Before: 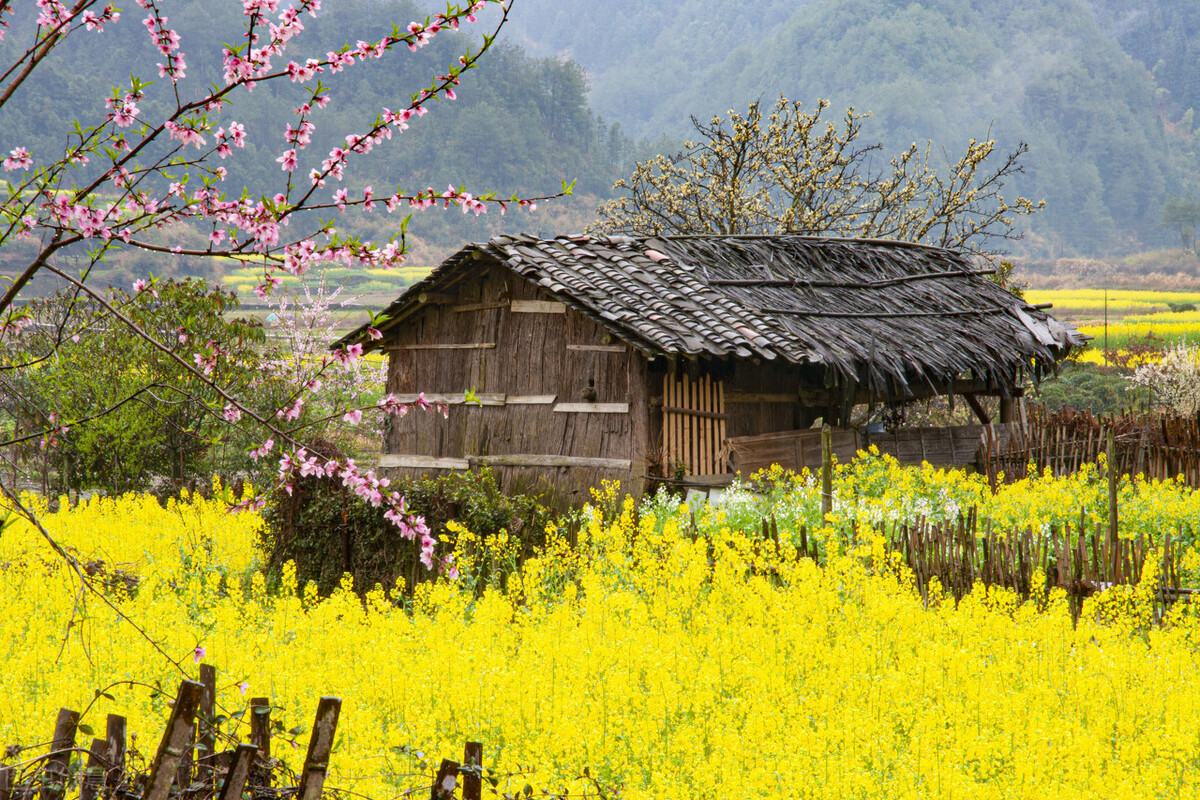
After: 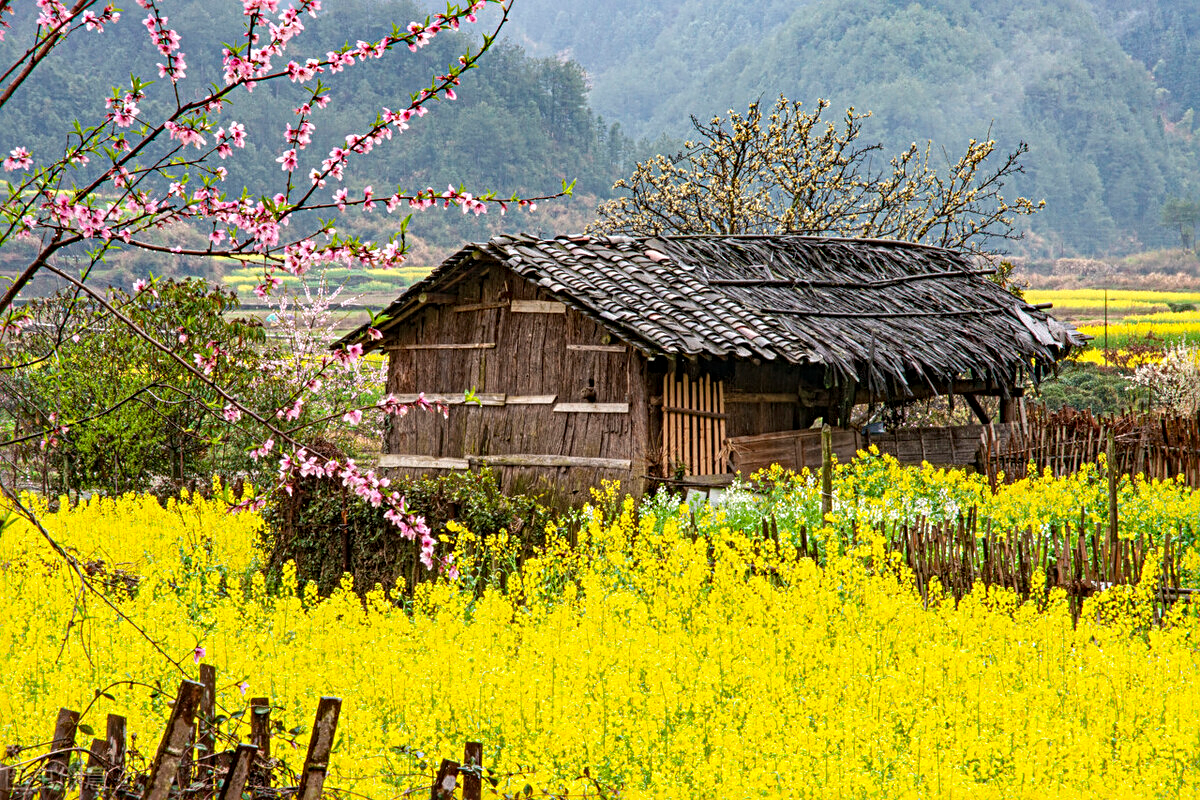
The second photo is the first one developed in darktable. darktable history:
local contrast: on, module defaults
sharpen: radius 3.961
tone equalizer: edges refinement/feathering 500, mask exposure compensation -1.57 EV, preserve details no
